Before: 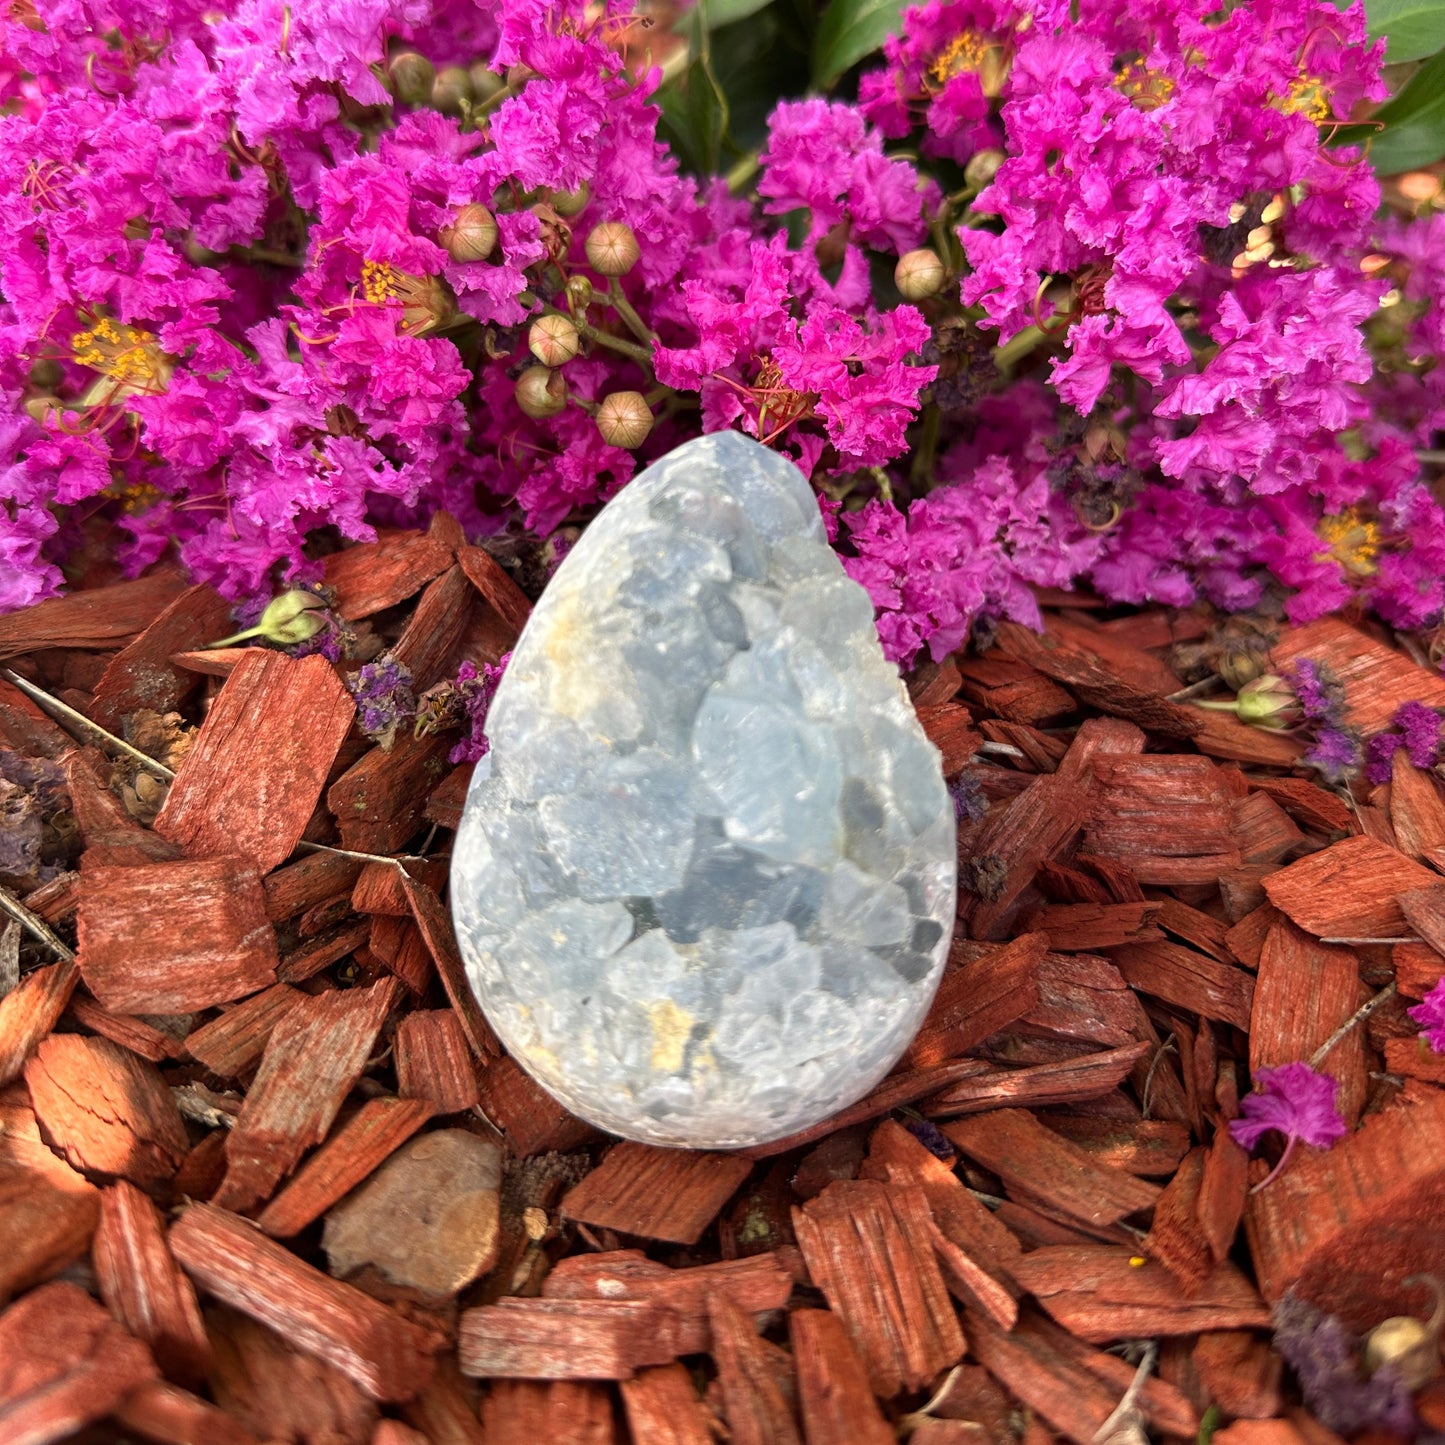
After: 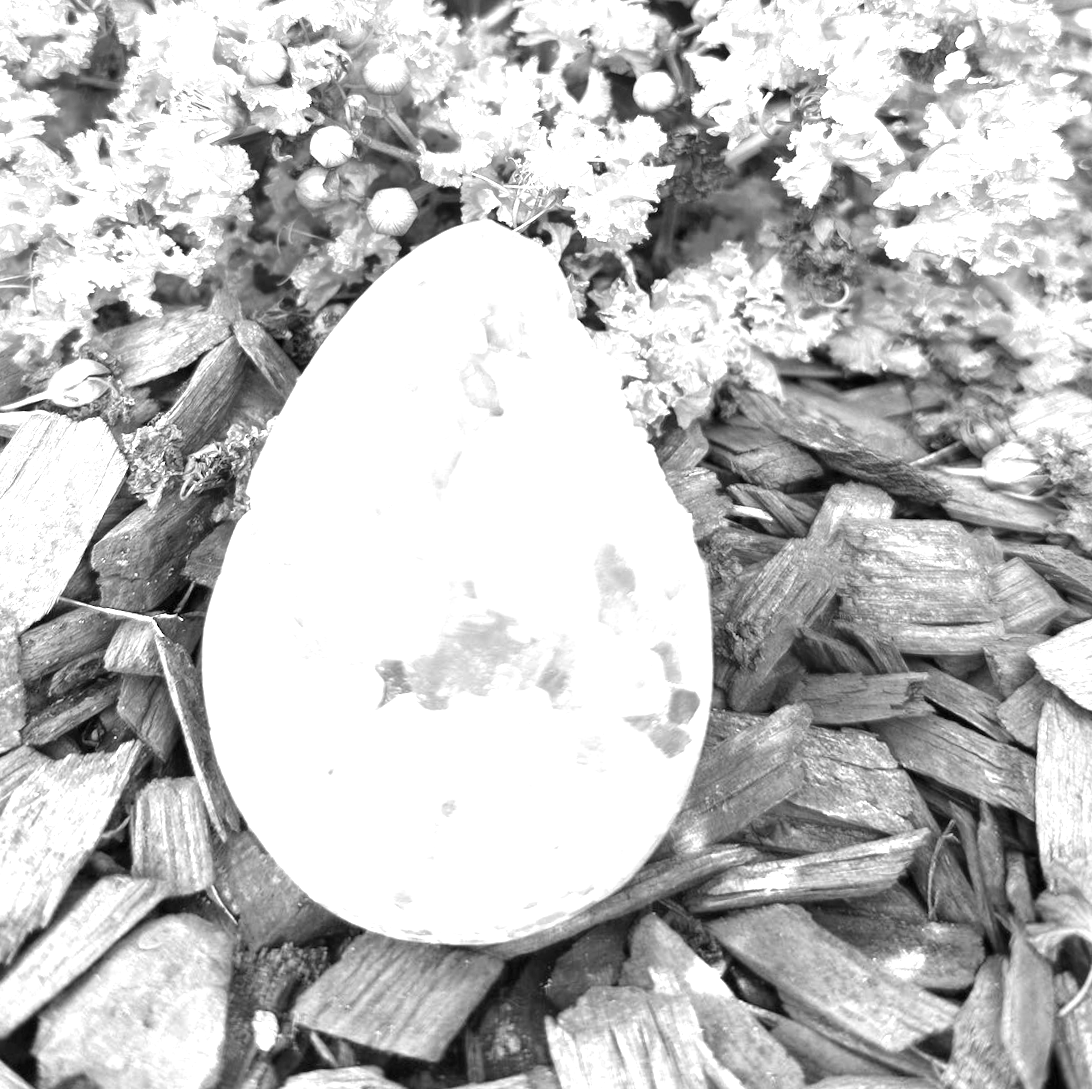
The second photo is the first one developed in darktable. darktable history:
rotate and perspective: rotation 0.72°, lens shift (vertical) -0.352, lens shift (horizontal) -0.051, crop left 0.152, crop right 0.859, crop top 0.019, crop bottom 0.964
crop: left 8.155%, top 6.611%, bottom 15.385%
color calibration: output gray [0.714, 0.278, 0, 0], illuminant same as pipeline (D50), adaptation none (bypass)
exposure: black level correction 0, exposure 1.7 EV, compensate exposure bias true, compensate highlight preservation false
